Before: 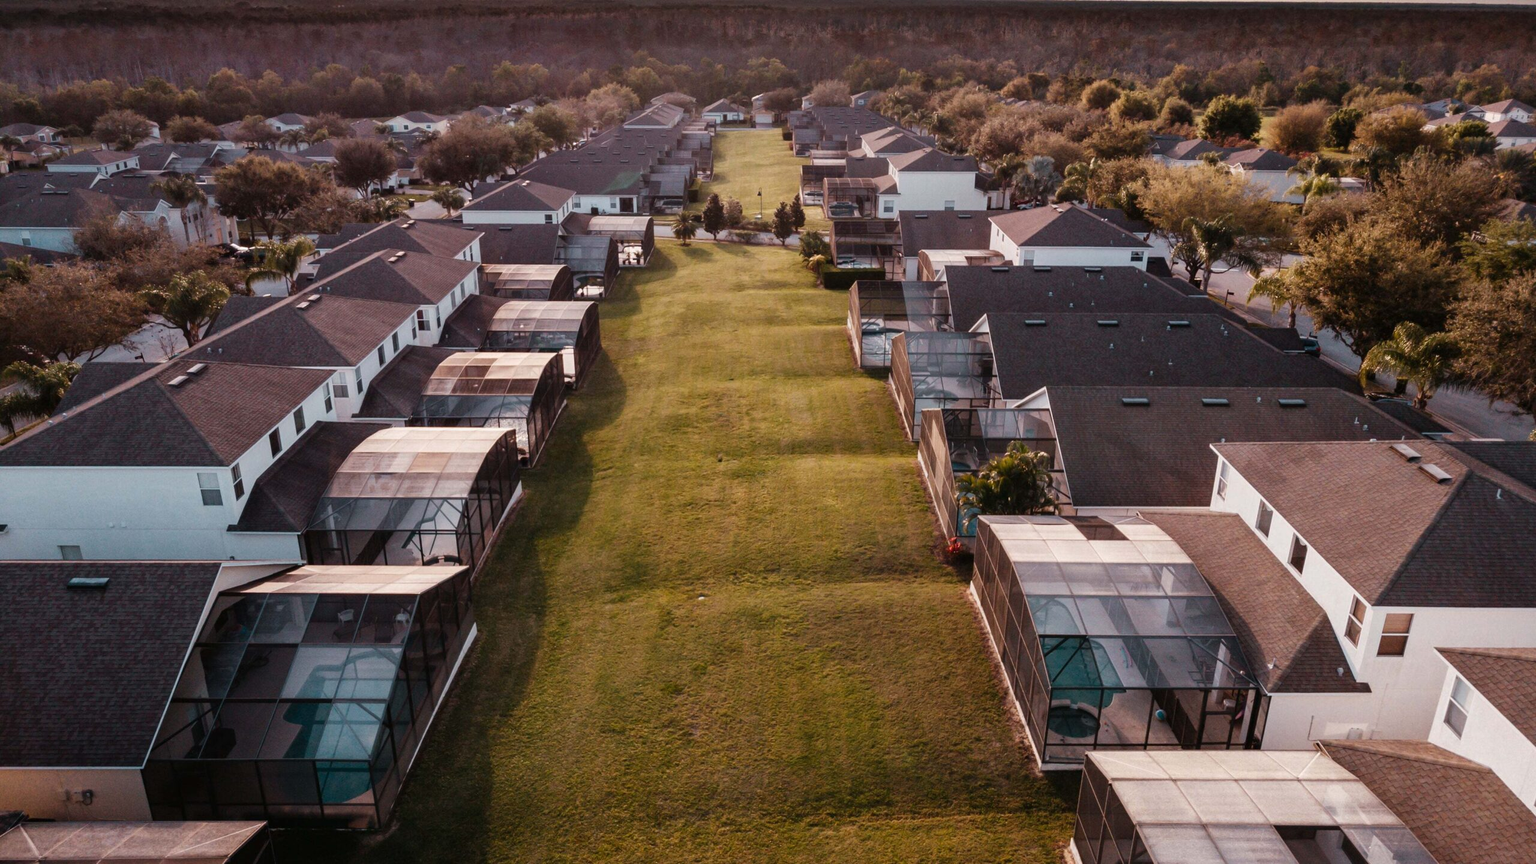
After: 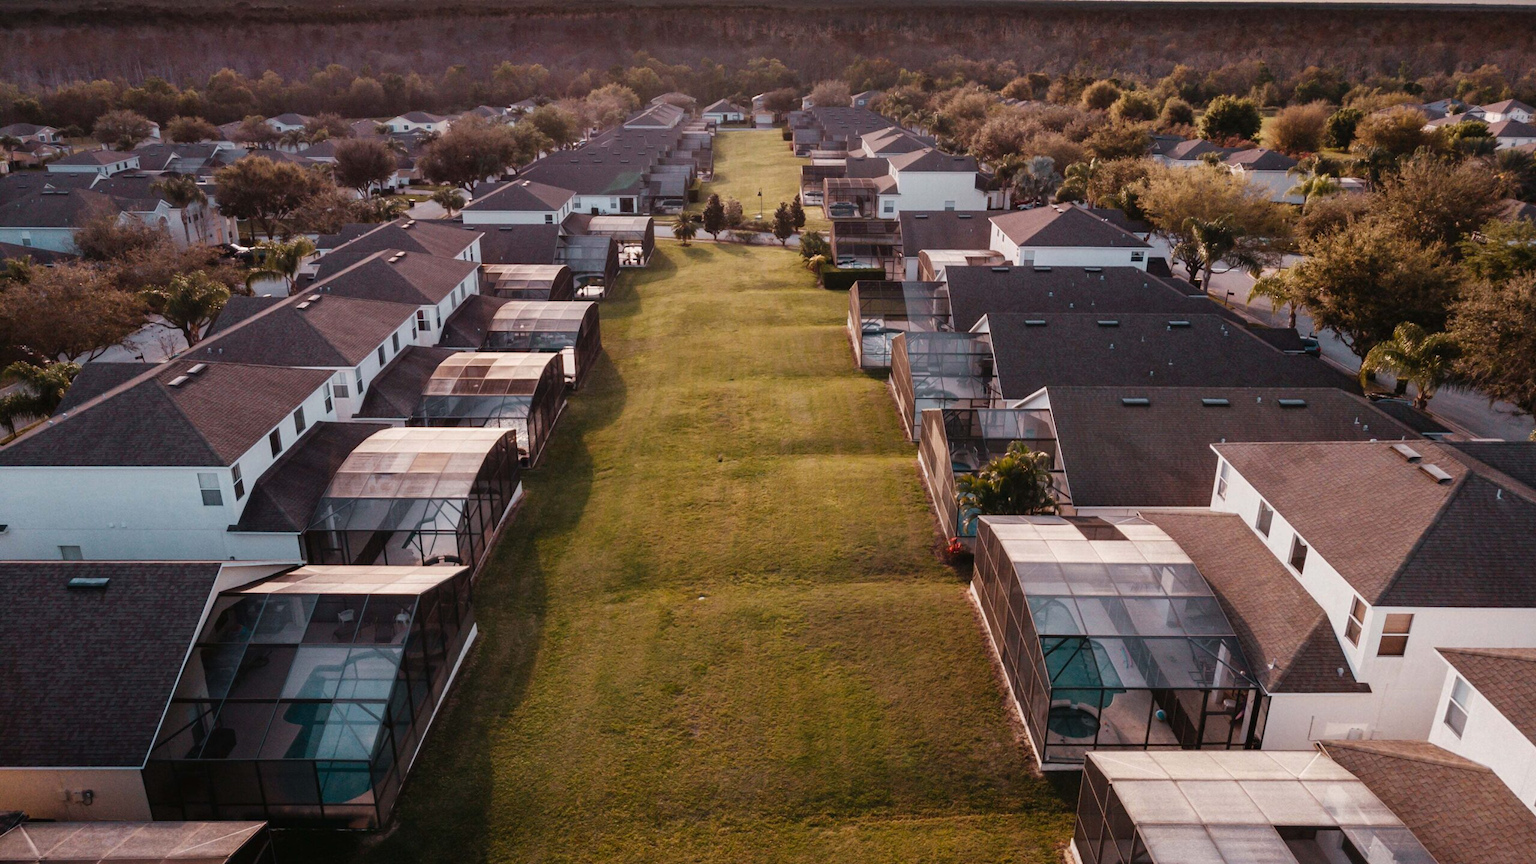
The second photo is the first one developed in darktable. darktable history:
local contrast: mode bilateral grid, contrast 99, coarseness 99, detail 92%, midtone range 0.2
